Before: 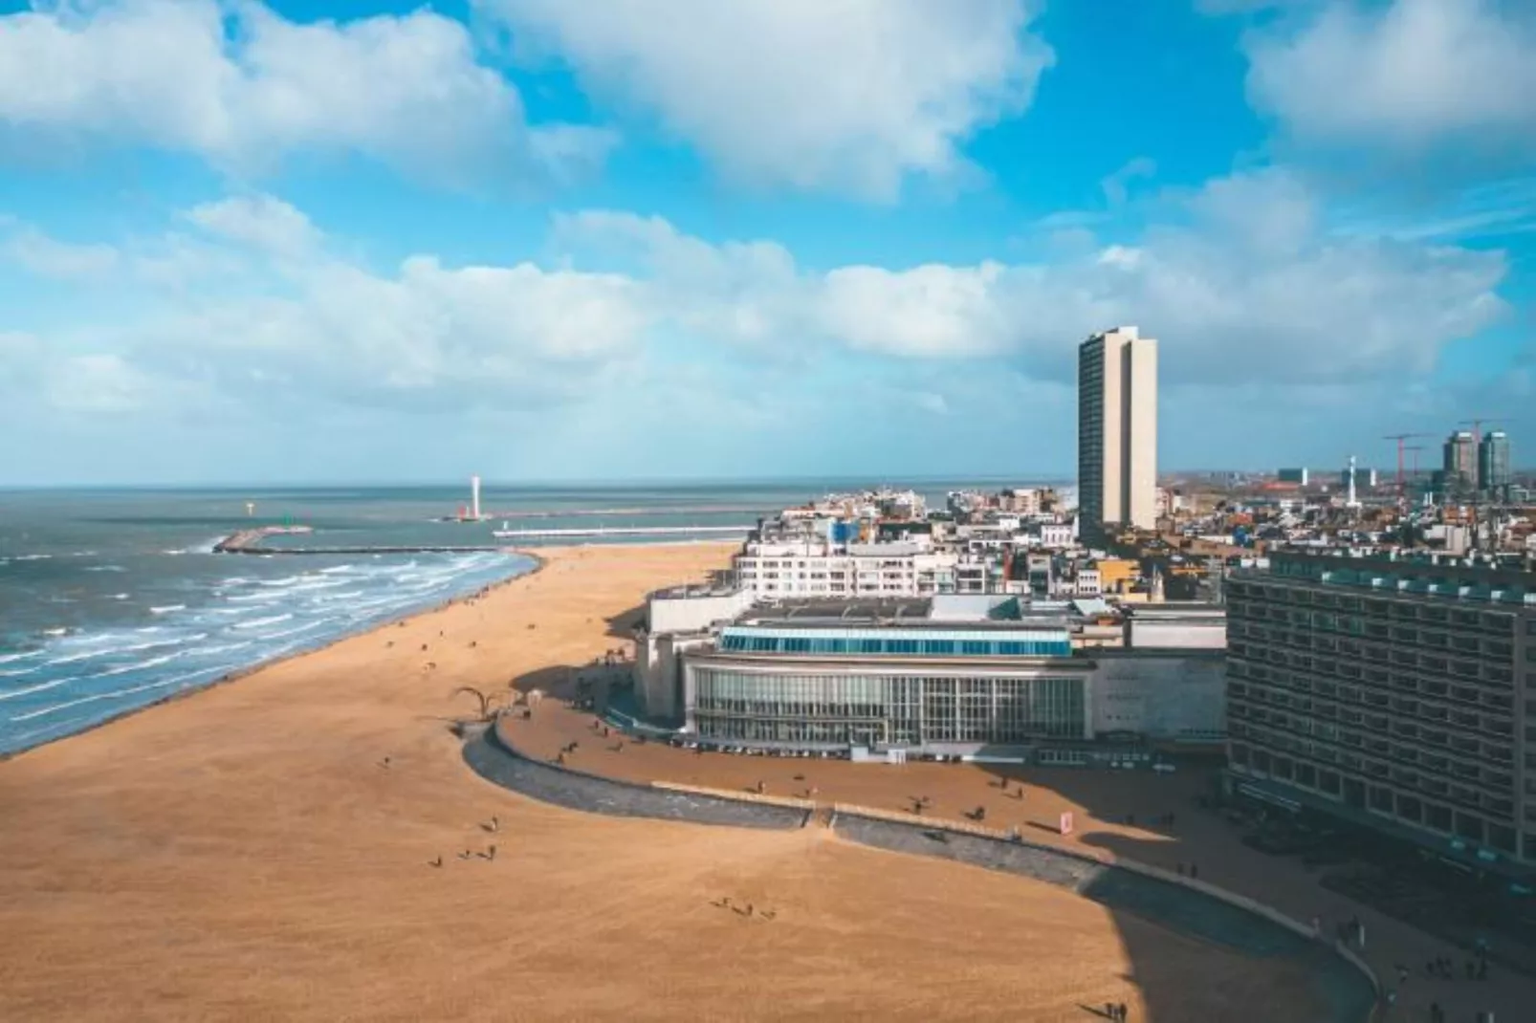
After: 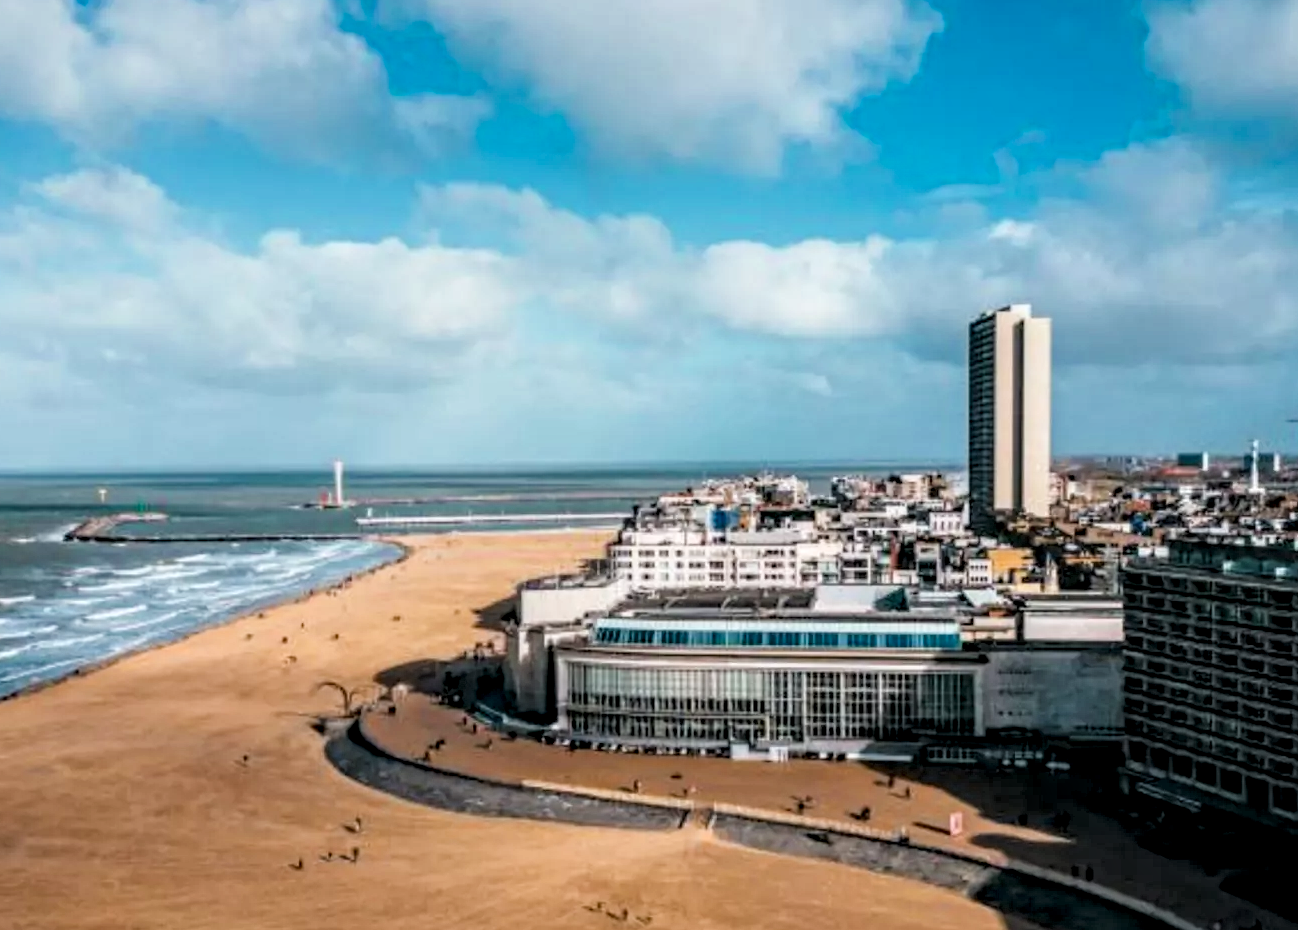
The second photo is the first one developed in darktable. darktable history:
crop: left 9.924%, top 3.49%, right 9.202%, bottom 9.524%
local contrast: highlights 60%, shadows 59%, detail 160%
haze removal: compatibility mode true, adaptive false
filmic rgb: black relative exposure -3.82 EV, white relative exposure 3.48 EV, hardness 2.55, contrast 1.103
